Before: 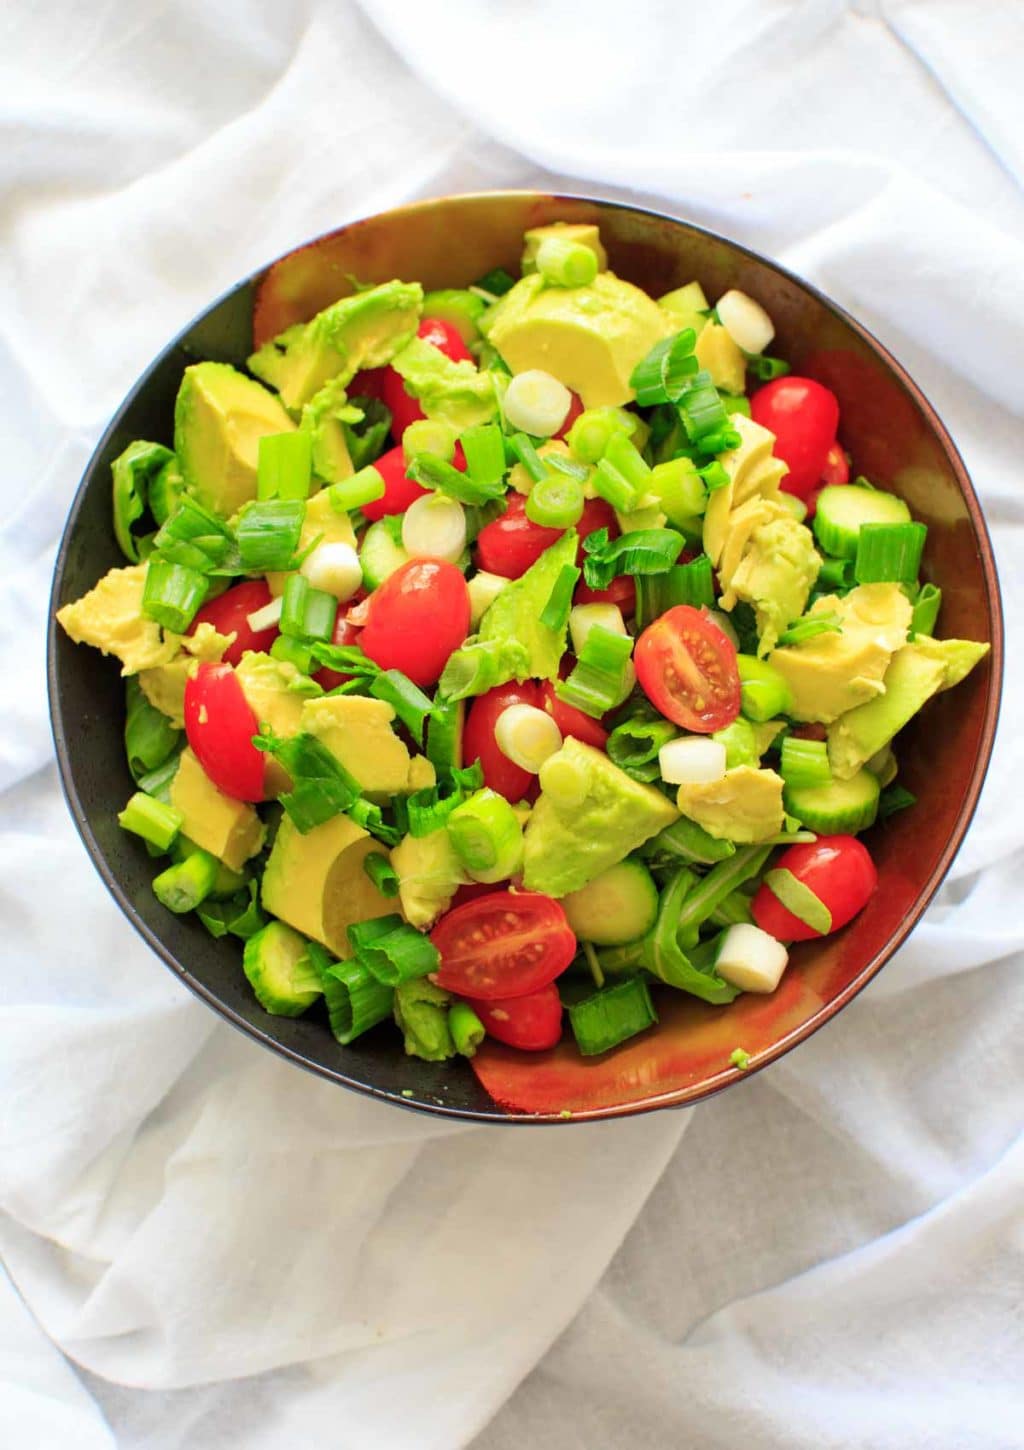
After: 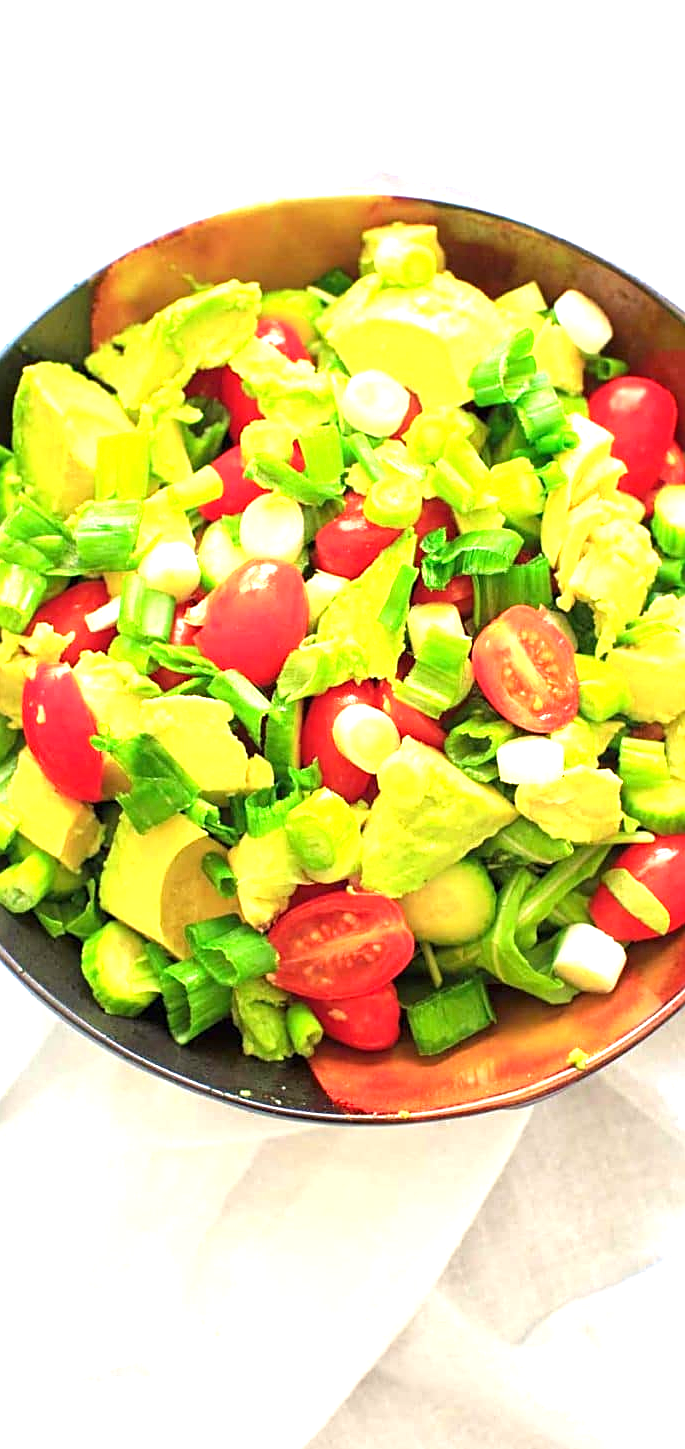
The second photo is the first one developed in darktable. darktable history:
crop and rotate: left 15.845%, right 17.226%
sharpen: on, module defaults
exposure: black level correction 0, exposure 1.2 EV, compensate exposure bias true, compensate highlight preservation false
